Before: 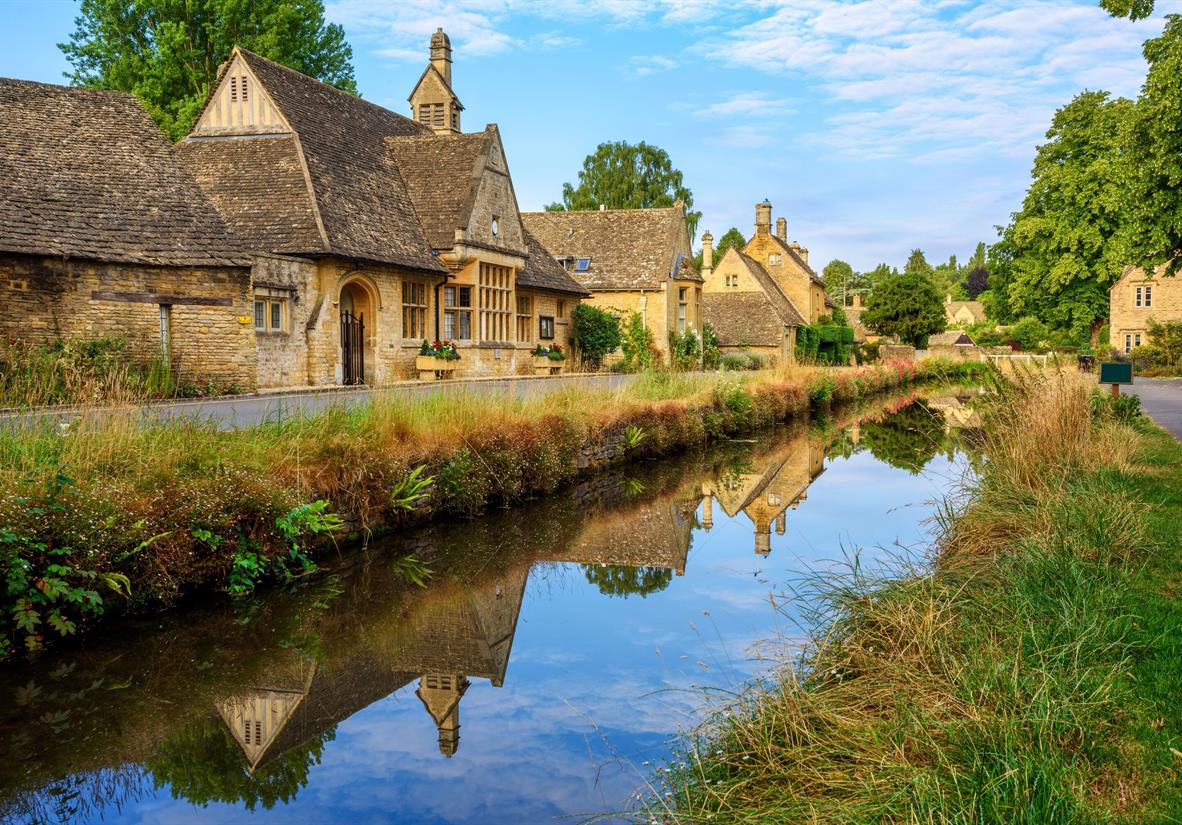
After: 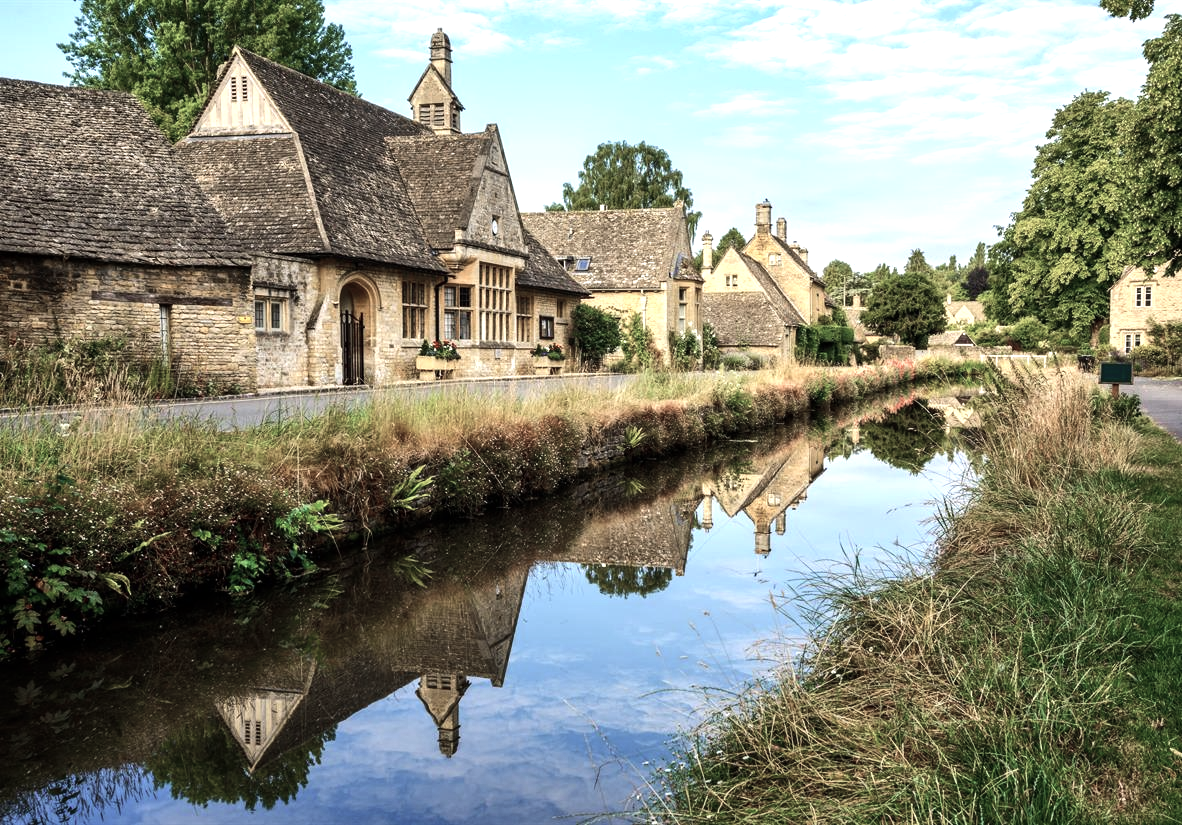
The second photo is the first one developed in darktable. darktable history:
tone equalizer: -8 EV -0.75 EV, -7 EV -0.7 EV, -6 EV -0.6 EV, -5 EV -0.4 EV, -3 EV 0.4 EV, -2 EV 0.6 EV, -1 EV 0.7 EV, +0 EV 0.75 EV, edges refinement/feathering 500, mask exposure compensation -1.57 EV, preserve details no
color zones: curves: ch0 [(0, 0.559) (0.153, 0.551) (0.229, 0.5) (0.429, 0.5) (0.571, 0.5) (0.714, 0.5) (0.857, 0.5) (1, 0.559)]; ch1 [(0, 0.417) (0.112, 0.336) (0.213, 0.26) (0.429, 0.34) (0.571, 0.35) (0.683, 0.331) (0.857, 0.344) (1, 0.417)]
